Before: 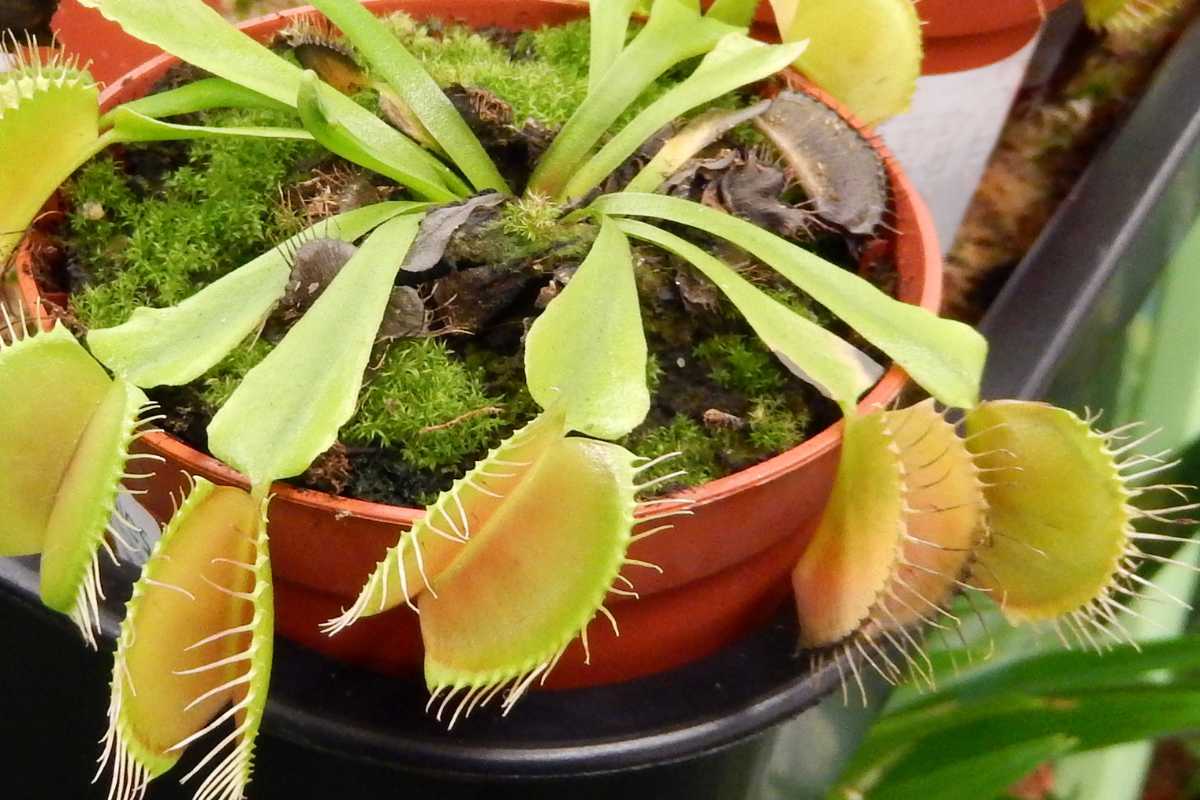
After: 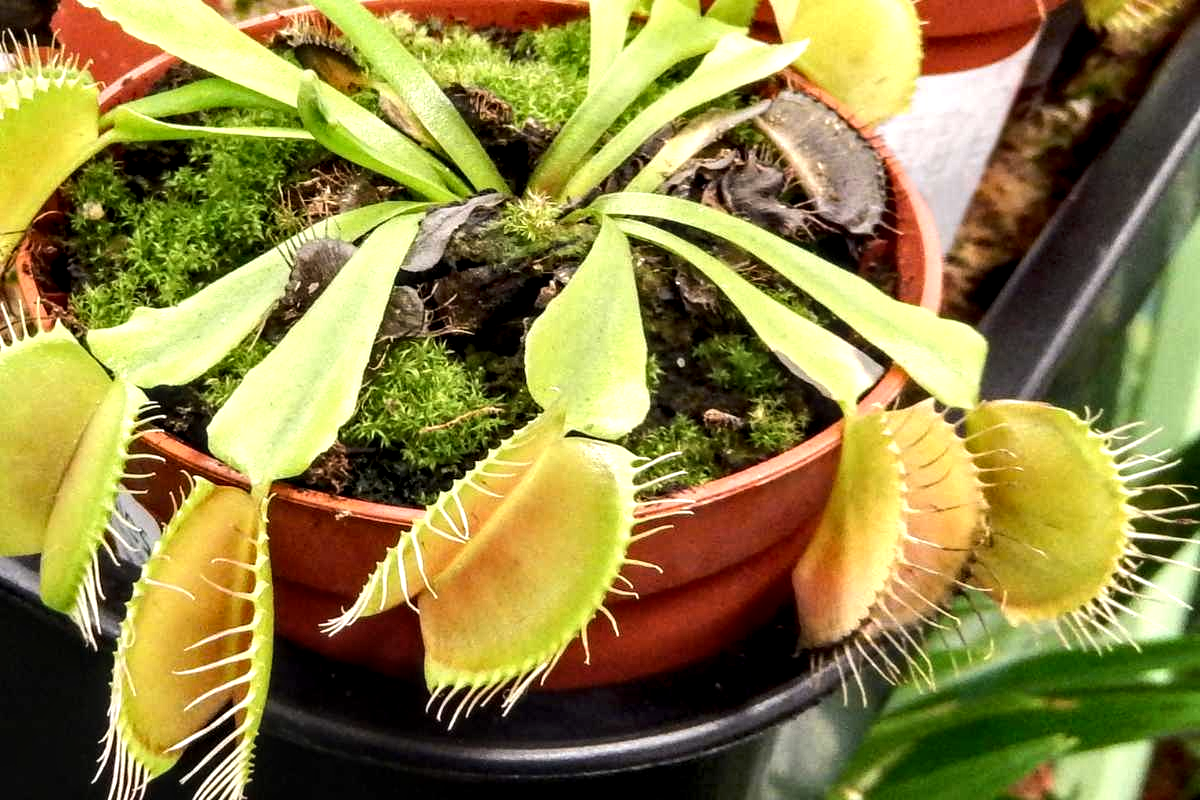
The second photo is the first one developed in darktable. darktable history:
tone equalizer: -8 EV -0.417 EV, -7 EV -0.389 EV, -6 EV -0.333 EV, -5 EV -0.222 EV, -3 EV 0.222 EV, -2 EV 0.333 EV, -1 EV 0.389 EV, +0 EV 0.417 EV, edges refinement/feathering 500, mask exposure compensation -1.57 EV, preserve details no
local contrast: highlights 60%, shadows 60%, detail 160%
